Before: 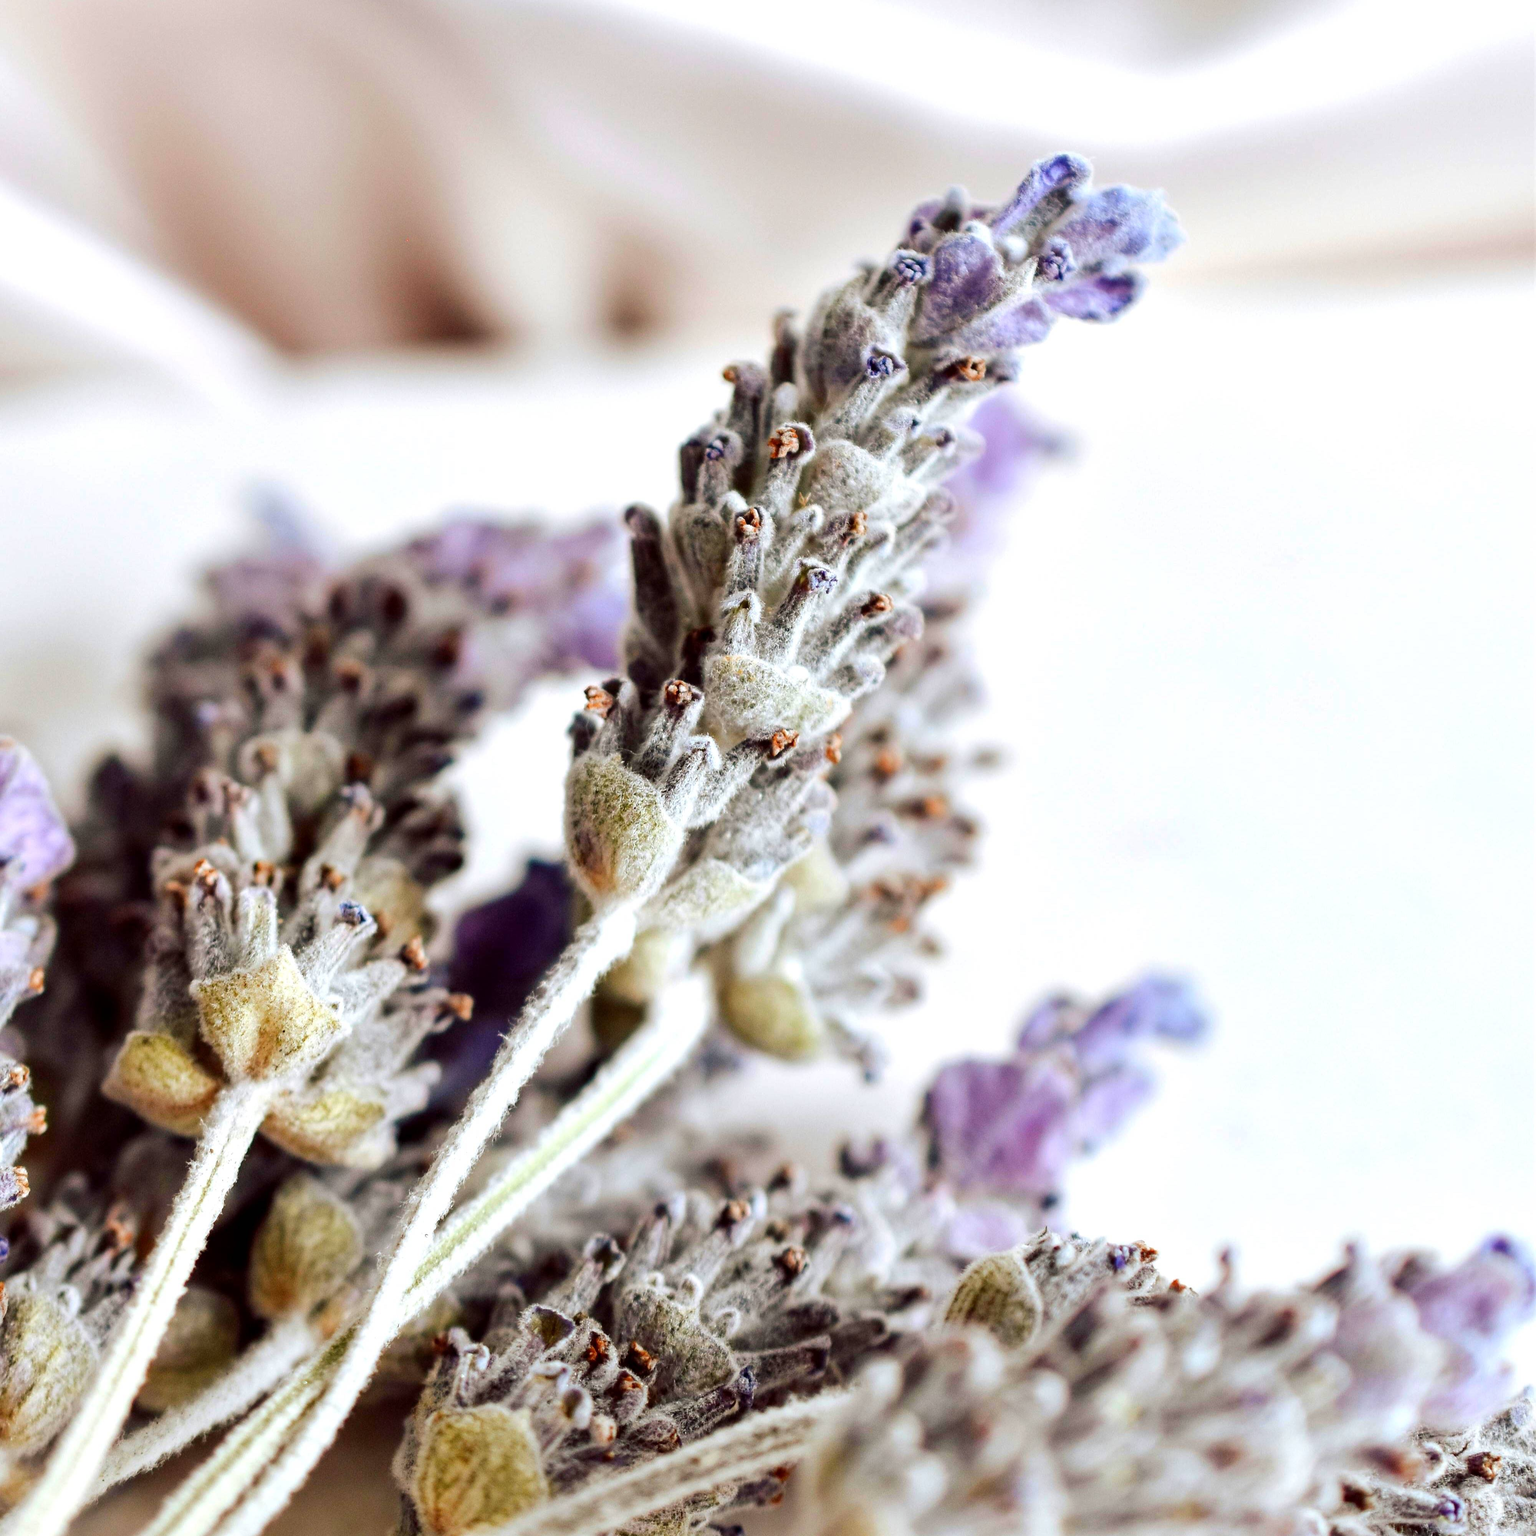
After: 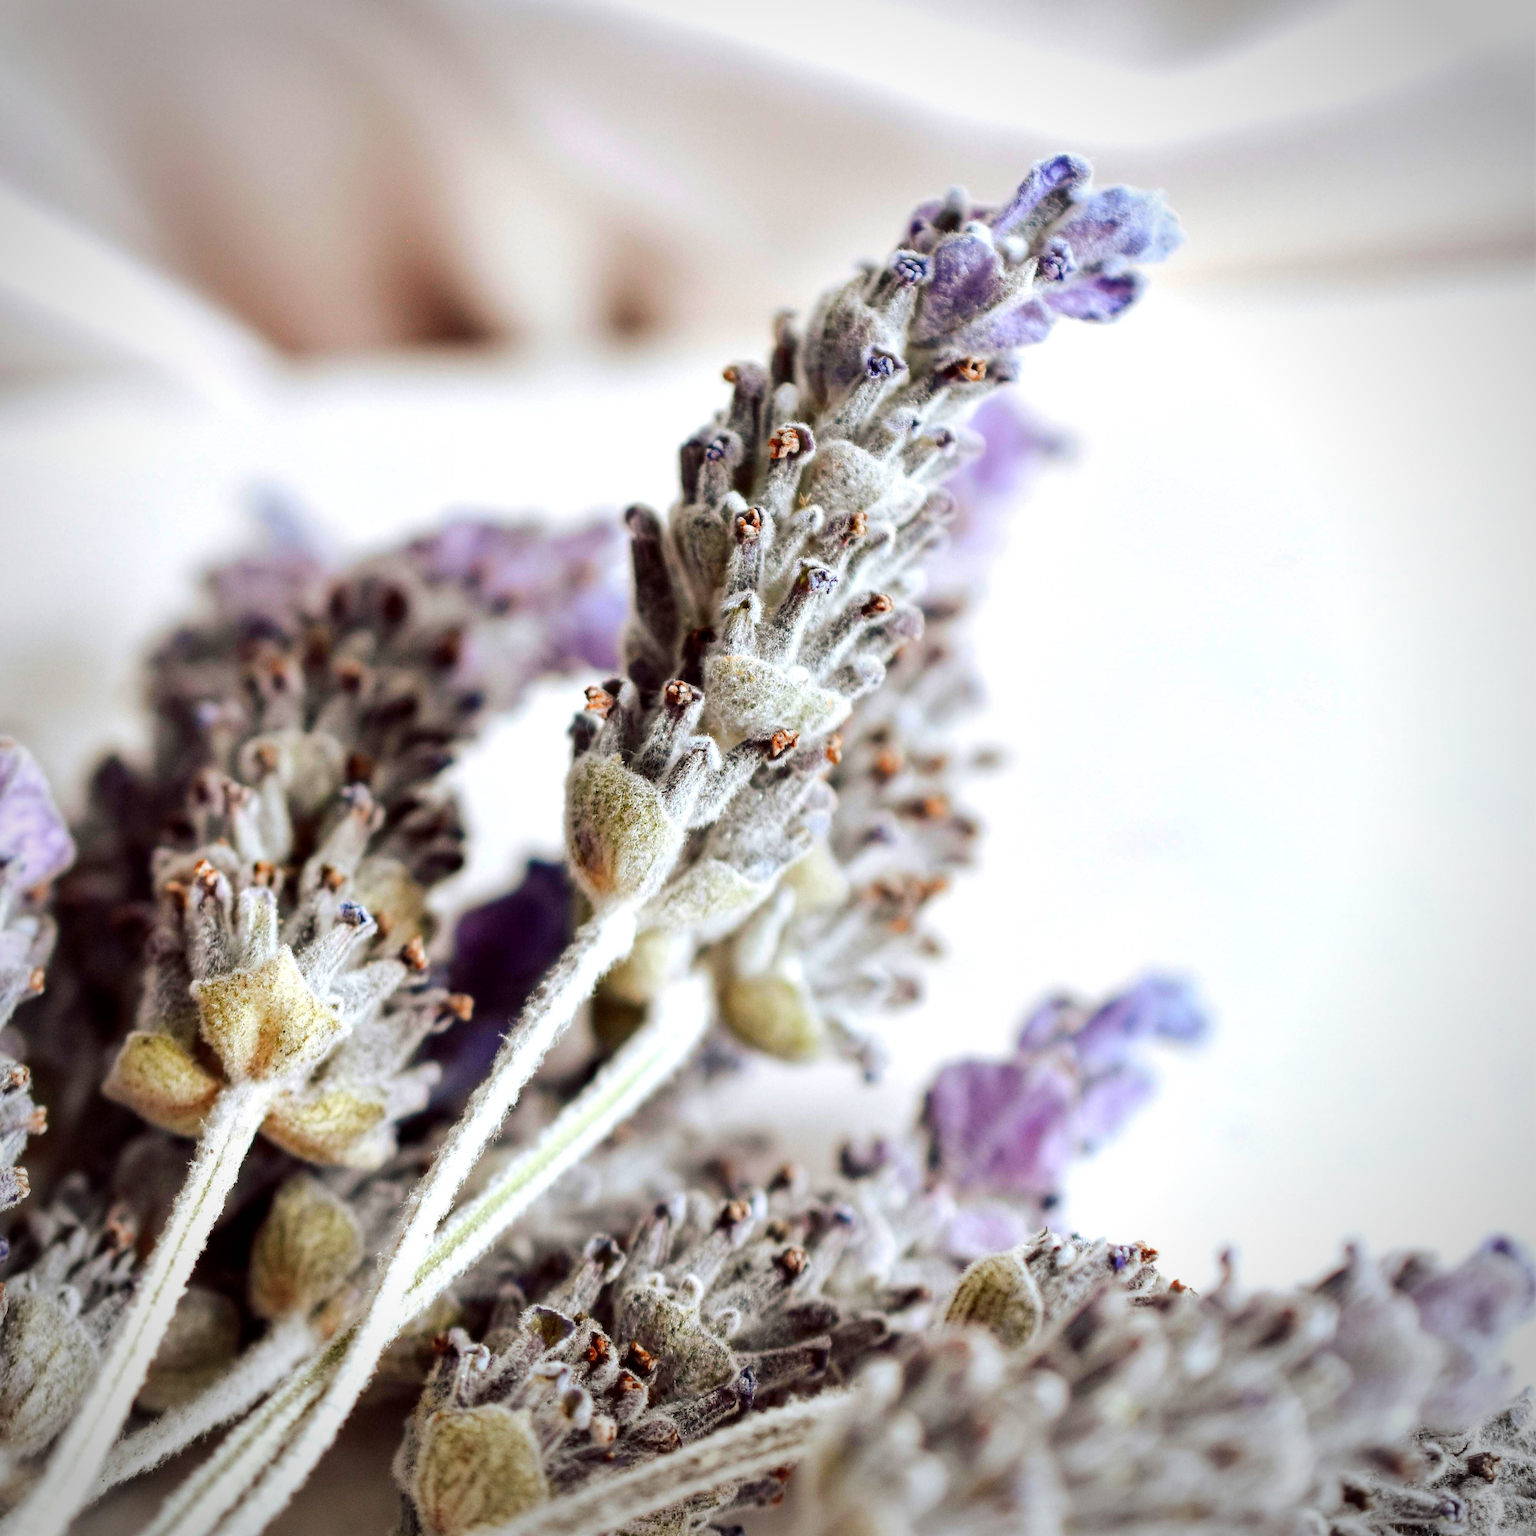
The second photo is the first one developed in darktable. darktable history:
vignetting: center (-0.031, -0.045), automatic ratio true, unbound false
exposure: compensate highlight preservation false
